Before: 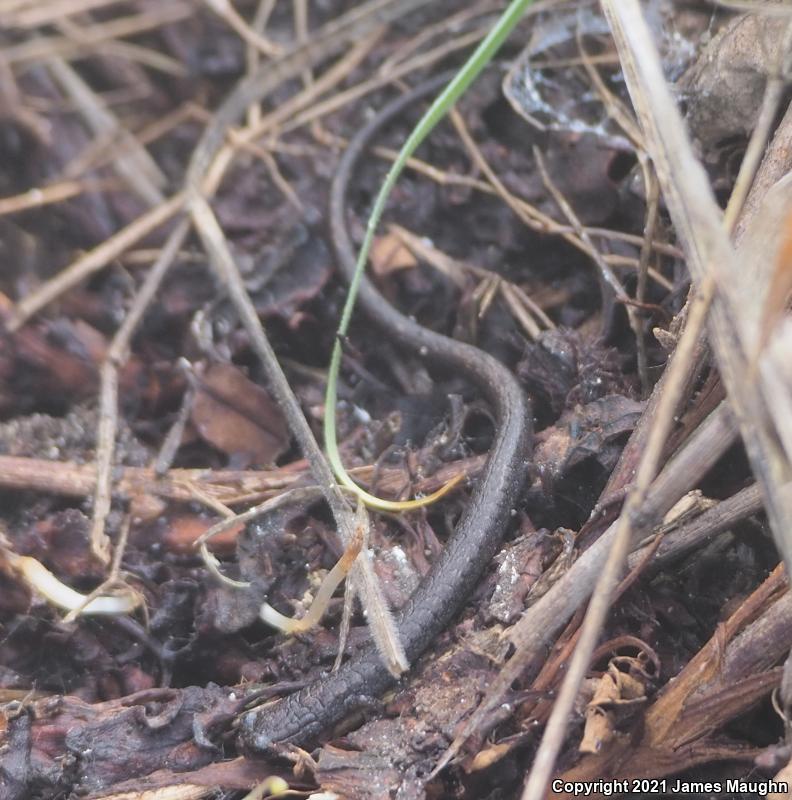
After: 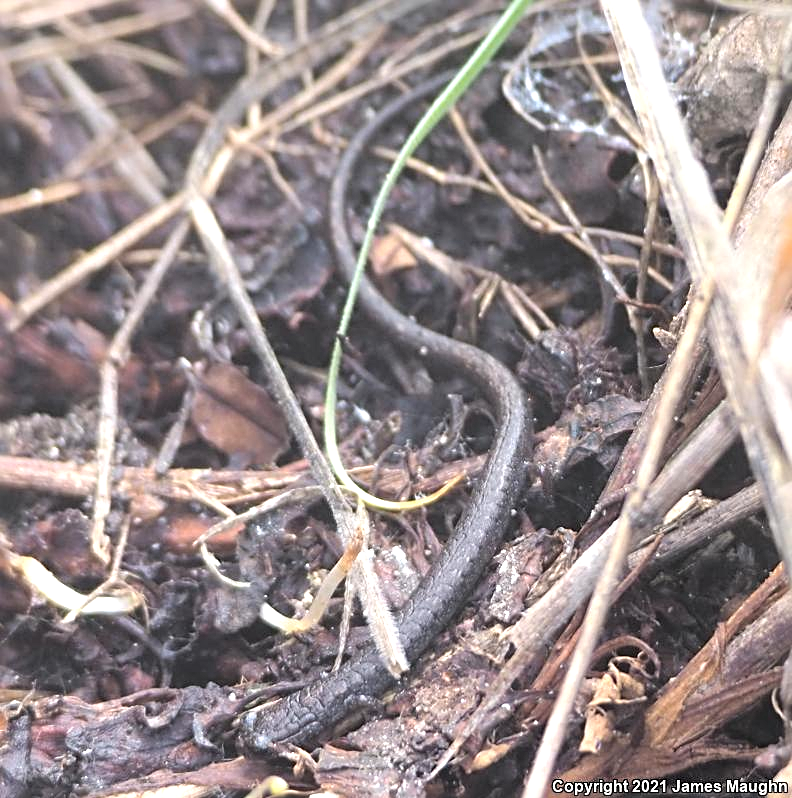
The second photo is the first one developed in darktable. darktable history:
sharpen: radius 3.984
color correction: highlights a* -0.097, highlights b* 0.146
tone equalizer: -8 EV -0.739 EV, -7 EV -0.728 EV, -6 EV -0.58 EV, -5 EV -0.419 EV, -3 EV 0.388 EV, -2 EV 0.6 EV, -1 EV 0.685 EV, +0 EV 0.765 EV
